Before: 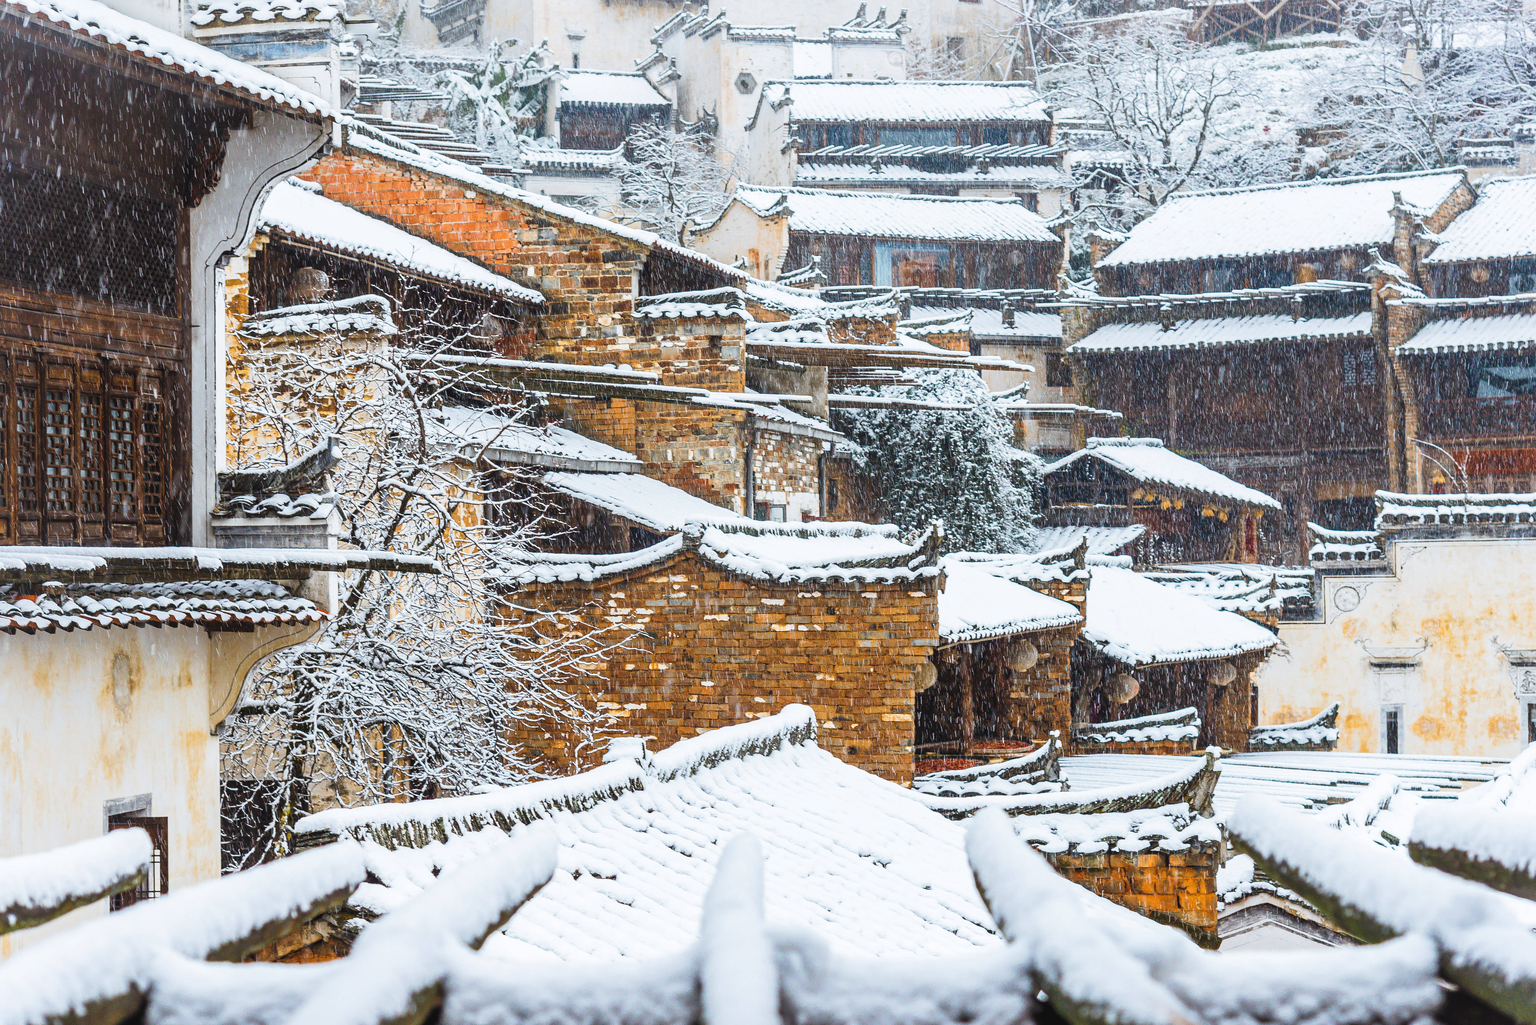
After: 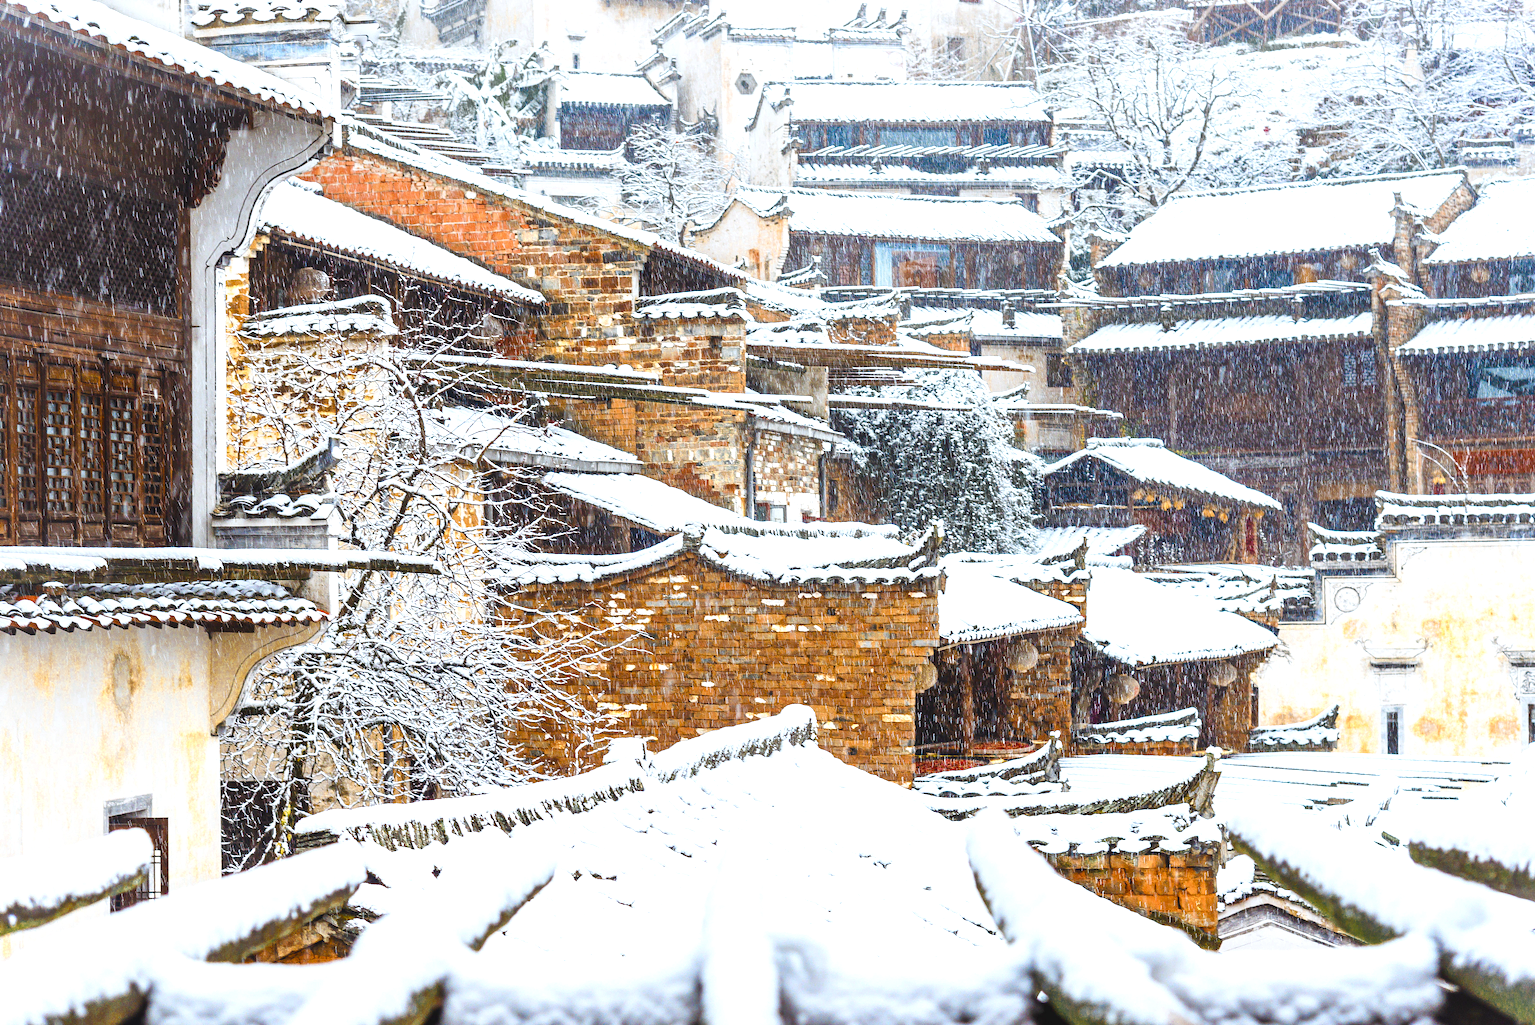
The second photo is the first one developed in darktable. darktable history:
color zones: curves: ch0 [(0, 0.485) (0.178, 0.476) (0.261, 0.623) (0.411, 0.403) (0.708, 0.603) (0.934, 0.412)]; ch1 [(0.003, 0.485) (0.149, 0.496) (0.229, 0.584) (0.326, 0.551) (0.484, 0.262) (0.757, 0.643)]
color balance rgb: perceptual saturation grading › global saturation 20%, perceptual saturation grading › highlights -50%, perceptual saturation grading › shadows 30%, perceptual brilliance grading › global brilliance 10%, perceptual brilliance grading › shadows 15%
